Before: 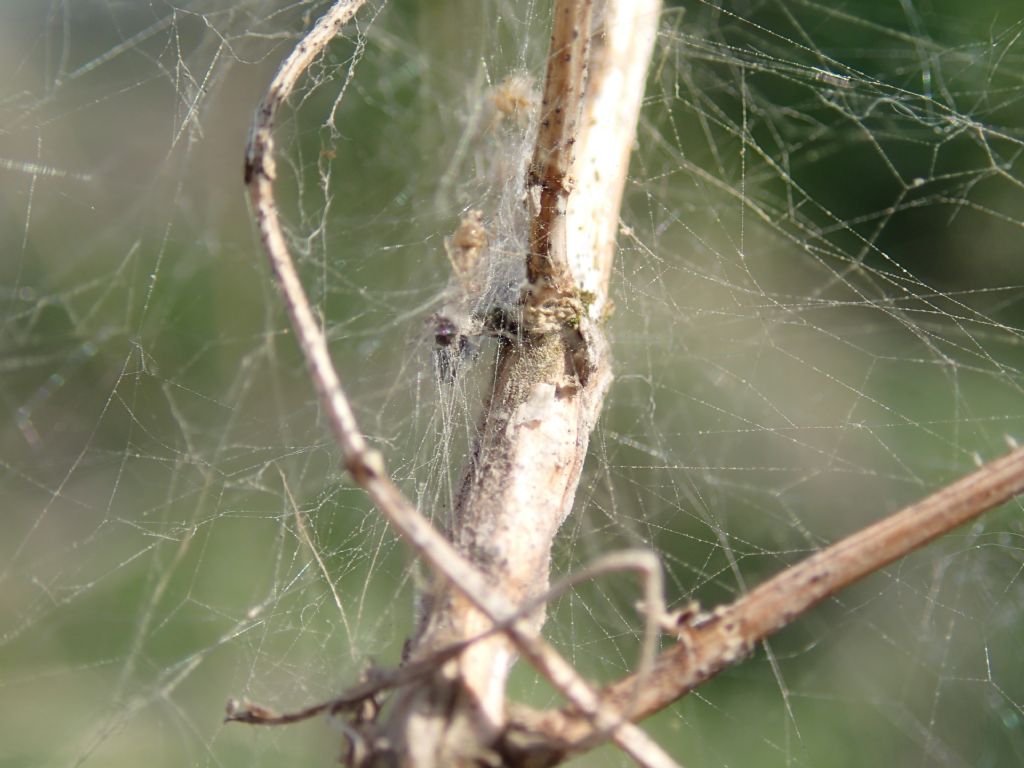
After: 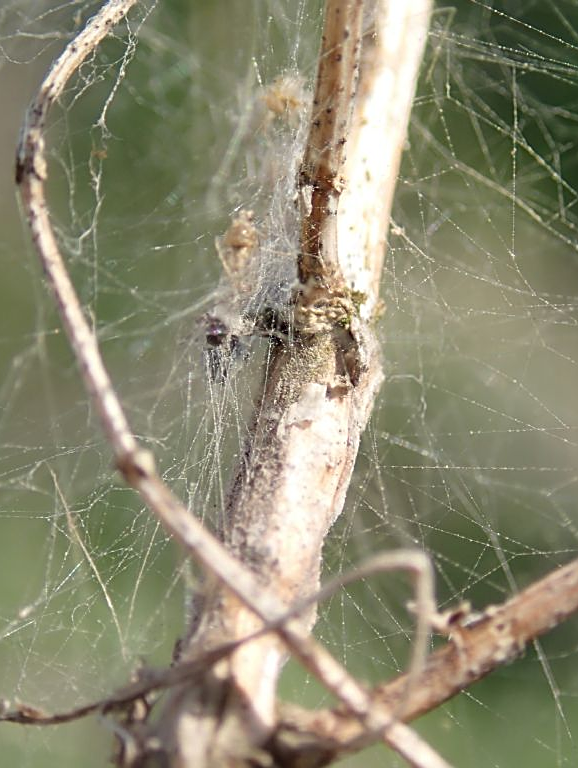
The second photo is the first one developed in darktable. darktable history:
sharpen: on, module defaults
crop and rotate: left 22.407%, right 21.07%
